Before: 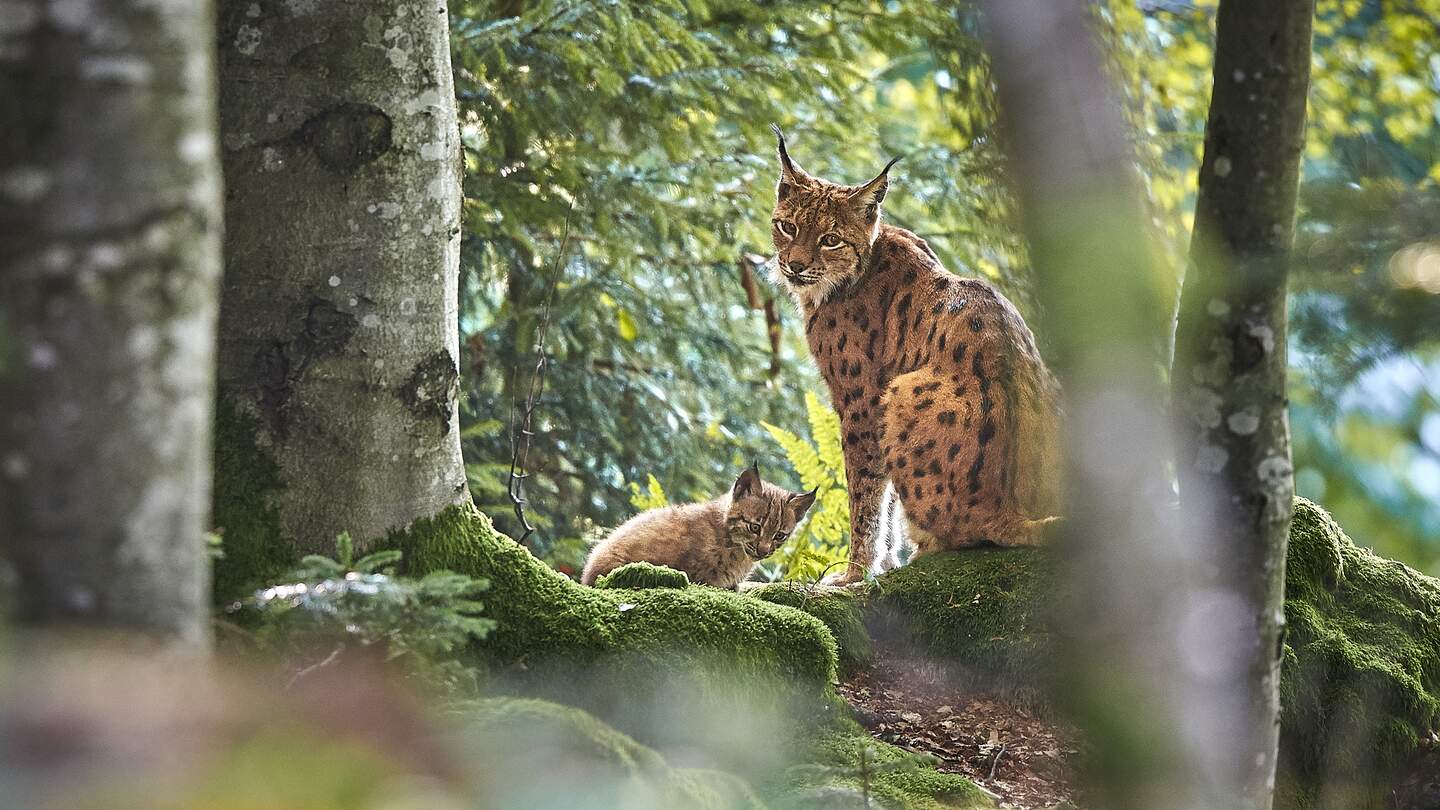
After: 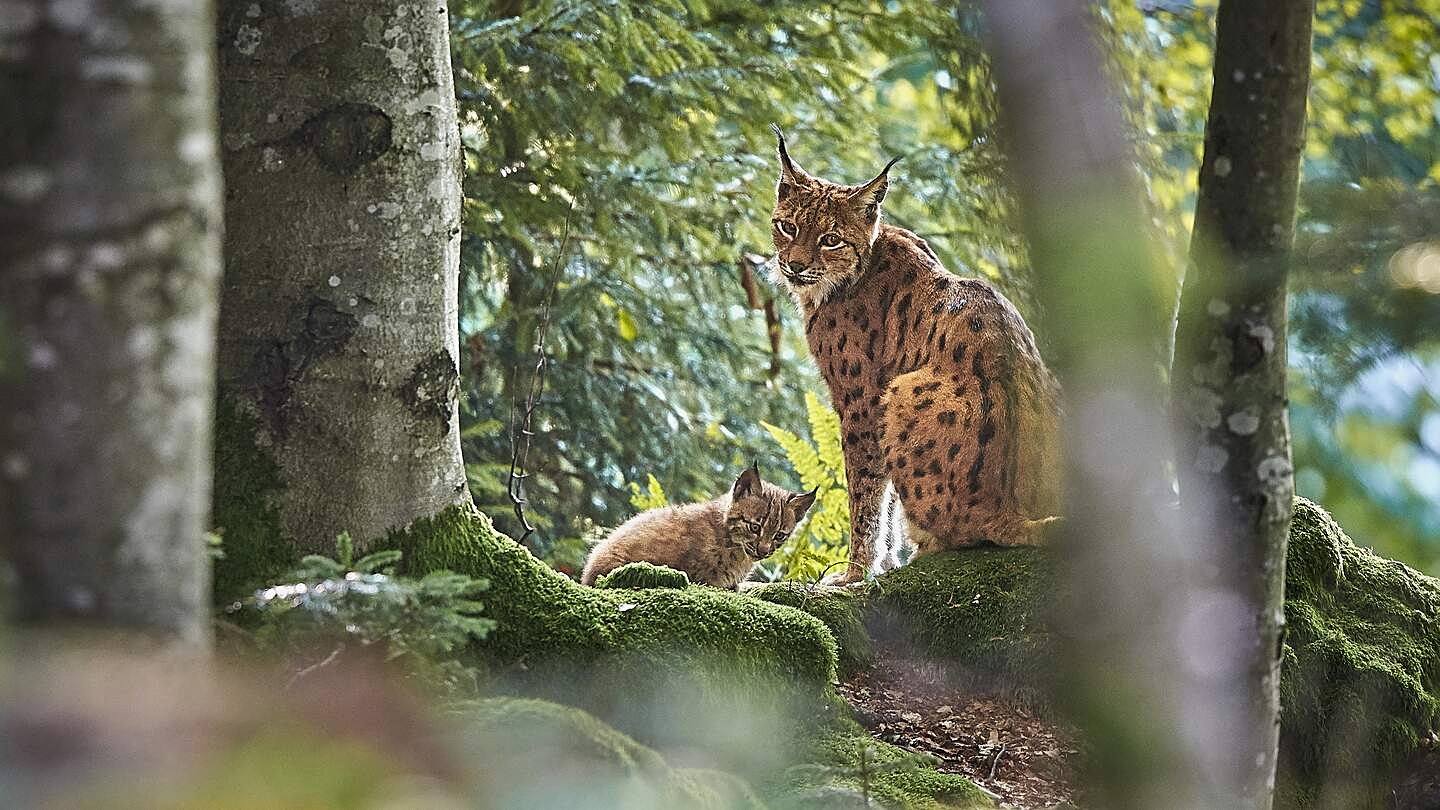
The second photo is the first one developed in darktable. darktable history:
exposure: exposure -0.156 EV, compensate exposure bias true, compensate highlight preservation false
sharpen: on, module defaults
